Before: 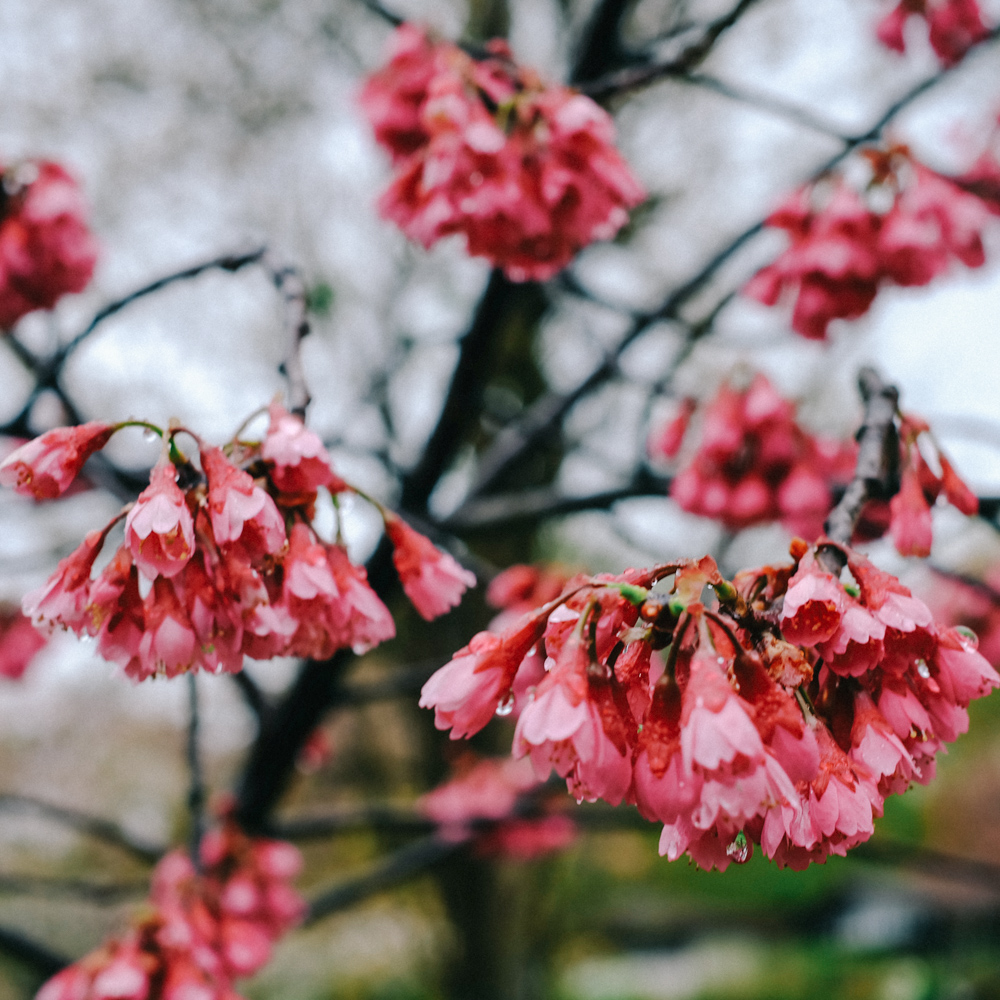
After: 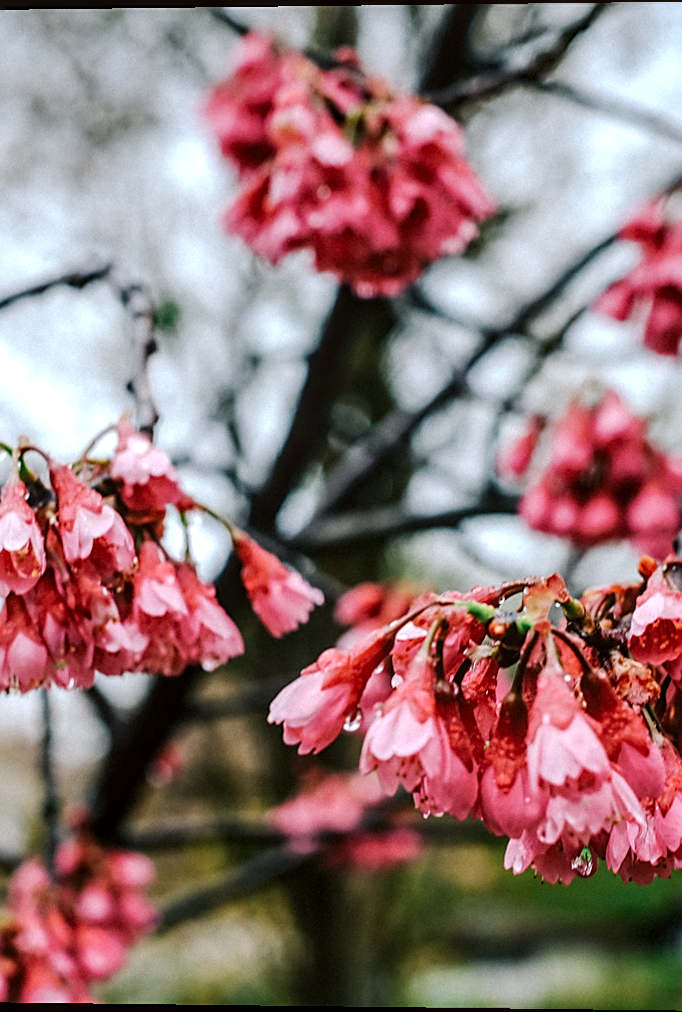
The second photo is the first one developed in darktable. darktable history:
crop and rotate: left 15.446%, right 17.836%
local contrast: on, module defaults
tone equalizer: -8 EV -0.417 EV, -7 EV -0.389 EV, -6 EV -0.333 EV, -5 EV -0.222 EV, -3 EV 0.222 EV, -2 EV 0.333 EV, -1 EV 0.389 EV, +0 EV 0.417 EV, edges refinement/feathering 500, mask exposure compensation -1.57 EV, preserve details no
color correction: highlights a* -2.73, highlights b* -2.09, shadows a* 2.41, shadows b* 2.73
rotate and perspective: lens shift (vertical) 0.048, lens shift (horizontal) -0.024, automatic cropping off
sharpen: on, module defaults
